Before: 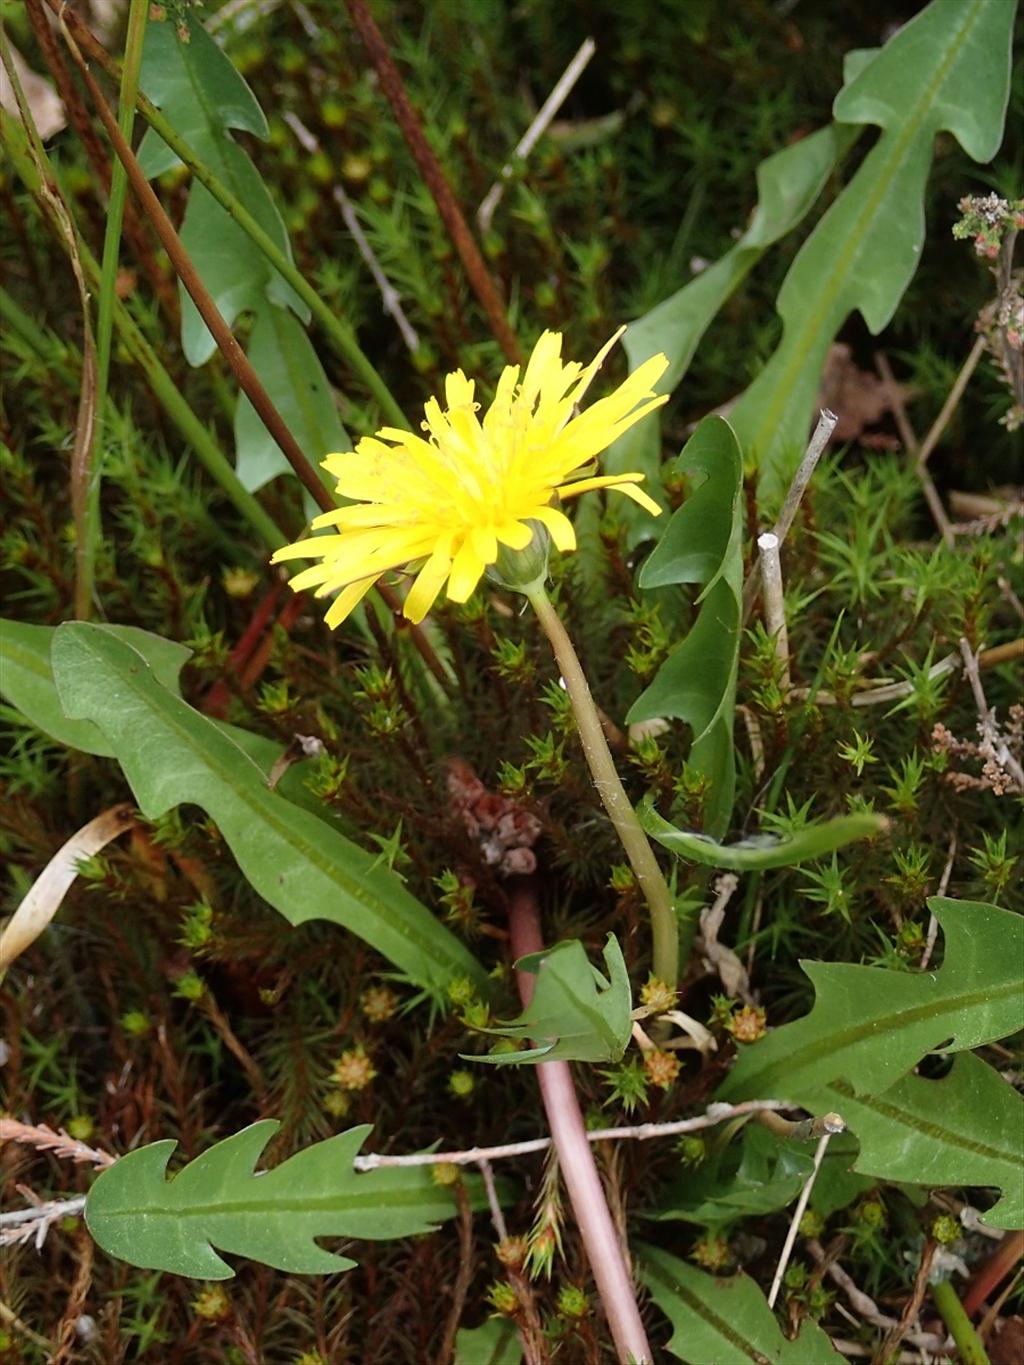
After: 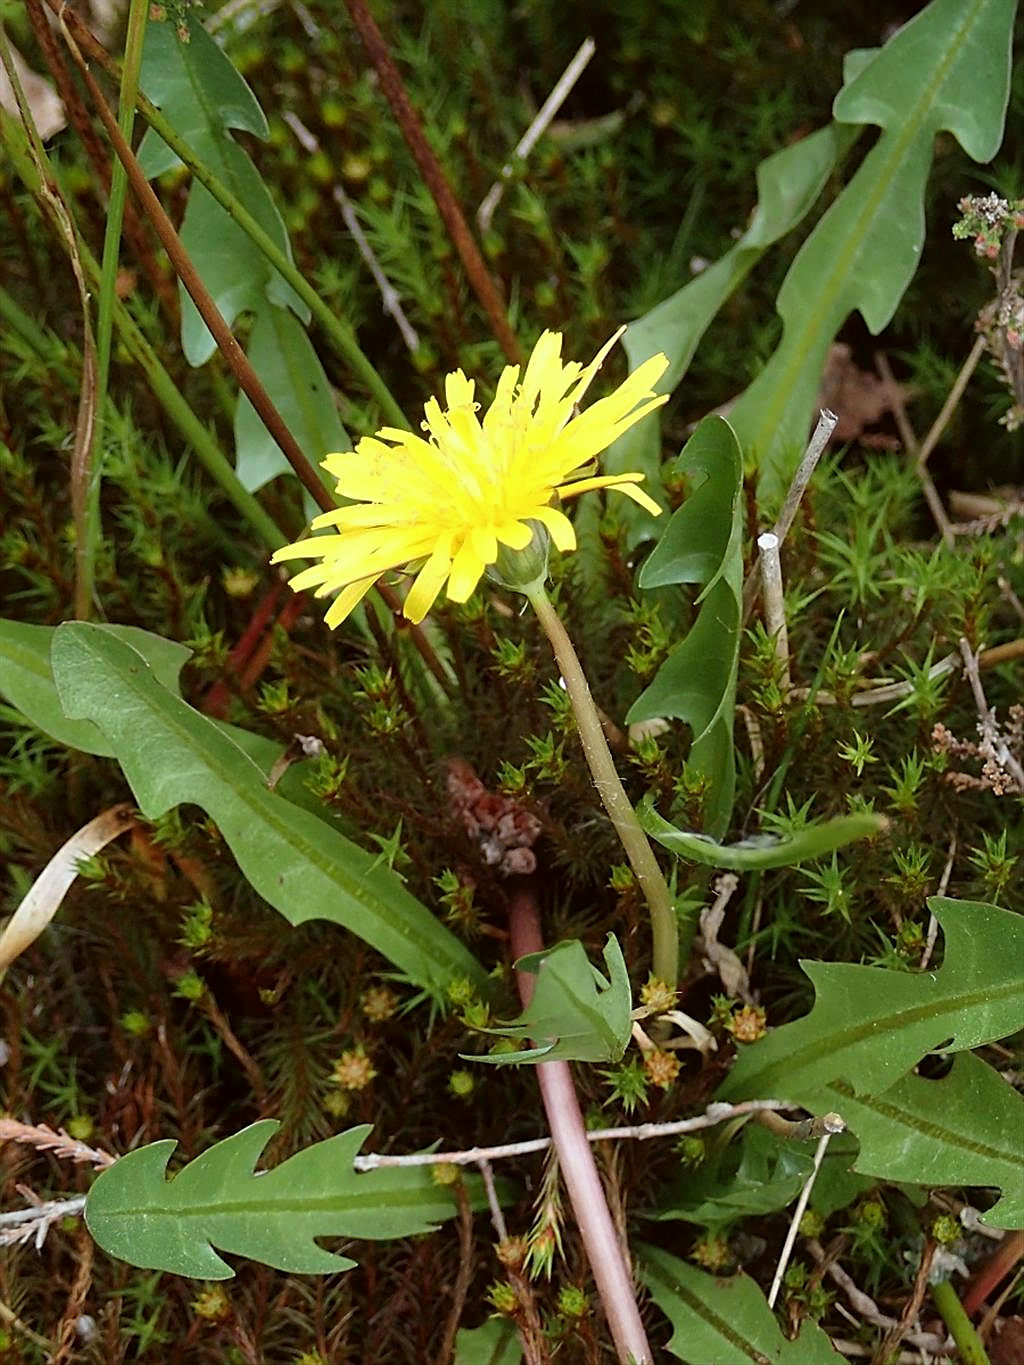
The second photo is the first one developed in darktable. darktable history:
color correction: highlights a* -2.81, highlights b* -2.39, shadows a* 2.04, shadows b* 2.87
sharpen: on, module defaults
